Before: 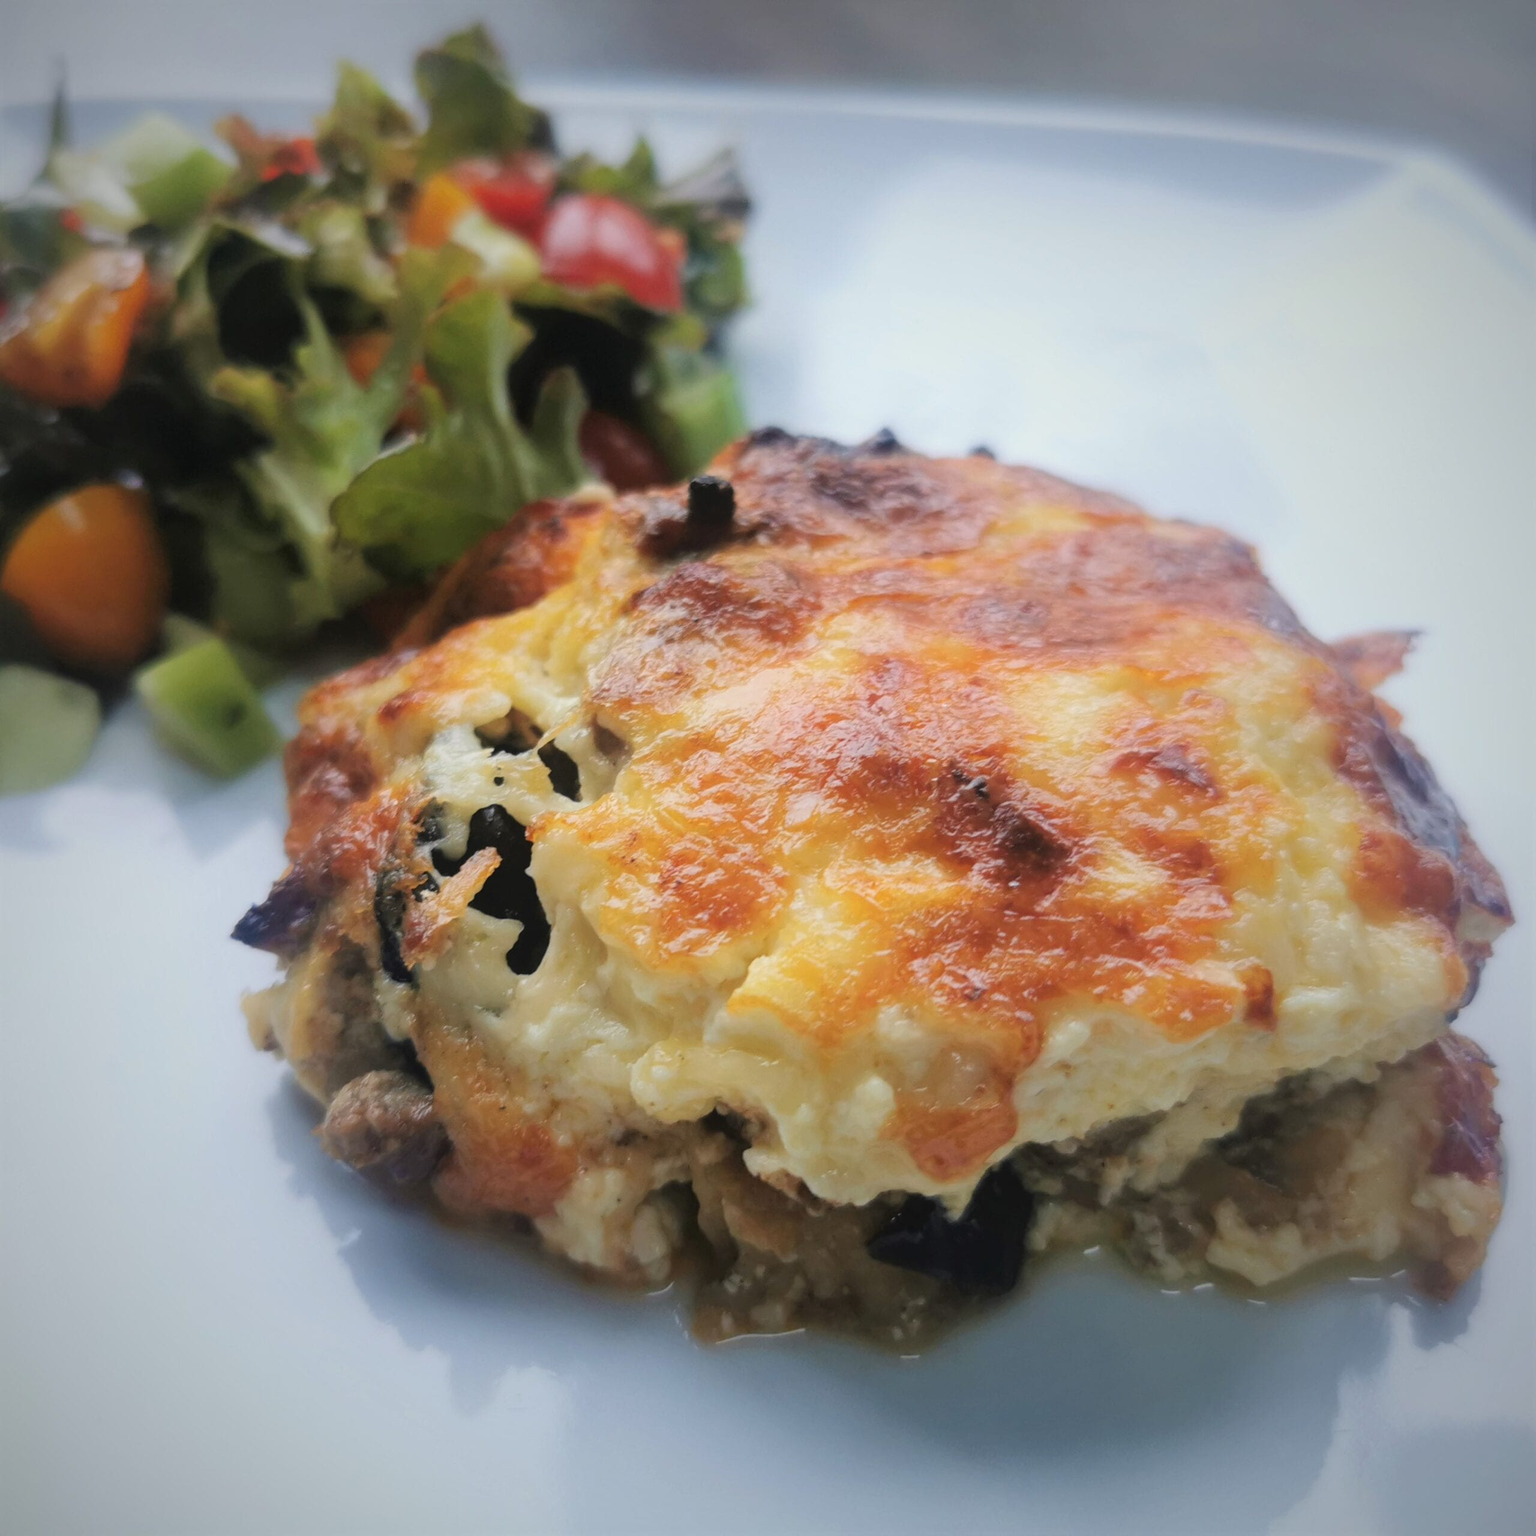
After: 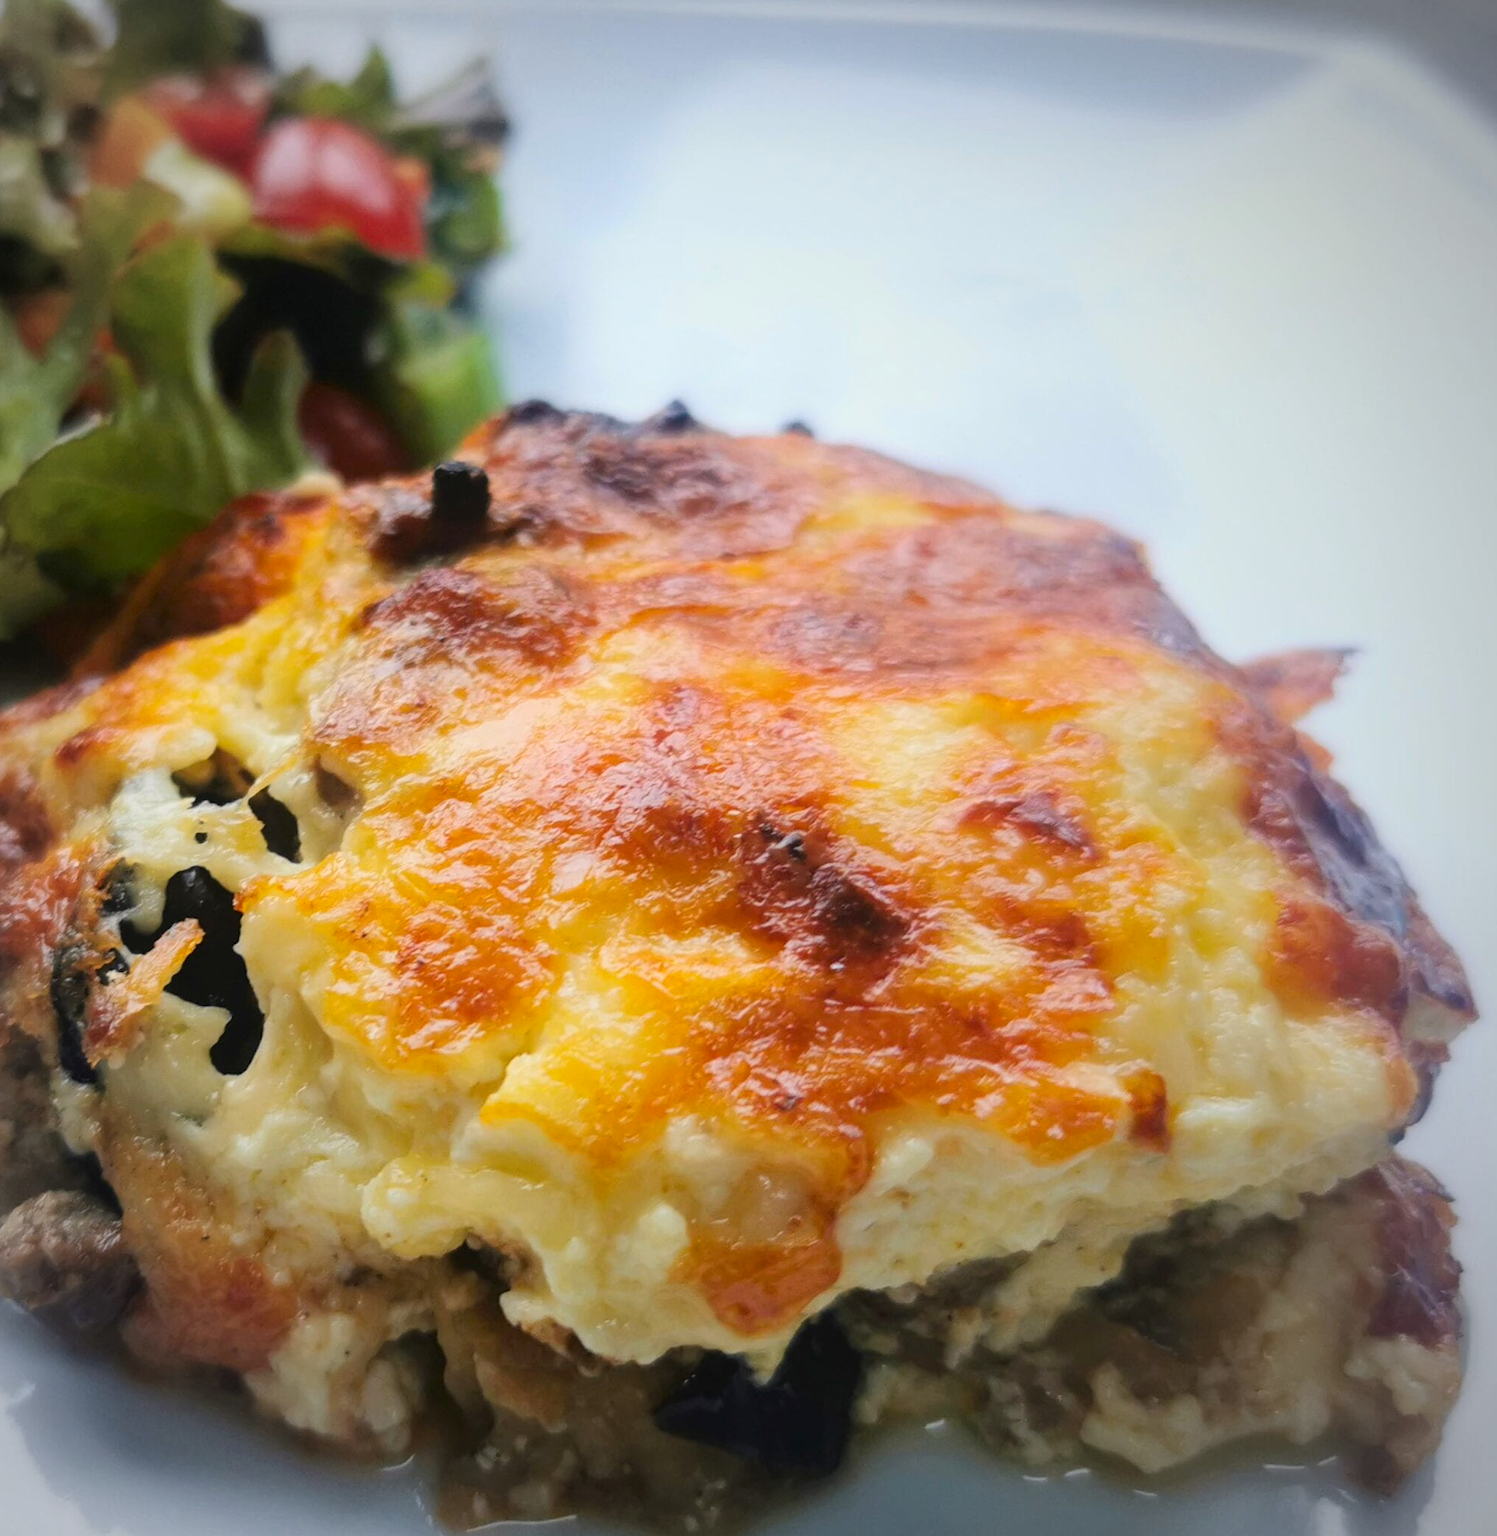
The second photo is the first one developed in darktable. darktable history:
crop and rotate: left 20.74%, top 7.912%, right 0.375%, bottom 13.378%
vignetting: brightness -0.167
contrast brightness saturation: contrast 0.14
rotate and perspective: lens shift (horizontal) -0.055, automatic cropping off
color balance rgb: linear chroma grading › global chroma 8.33%, perceptual saturation grading › global saturation 18.52%, global vibrance 7.87%
